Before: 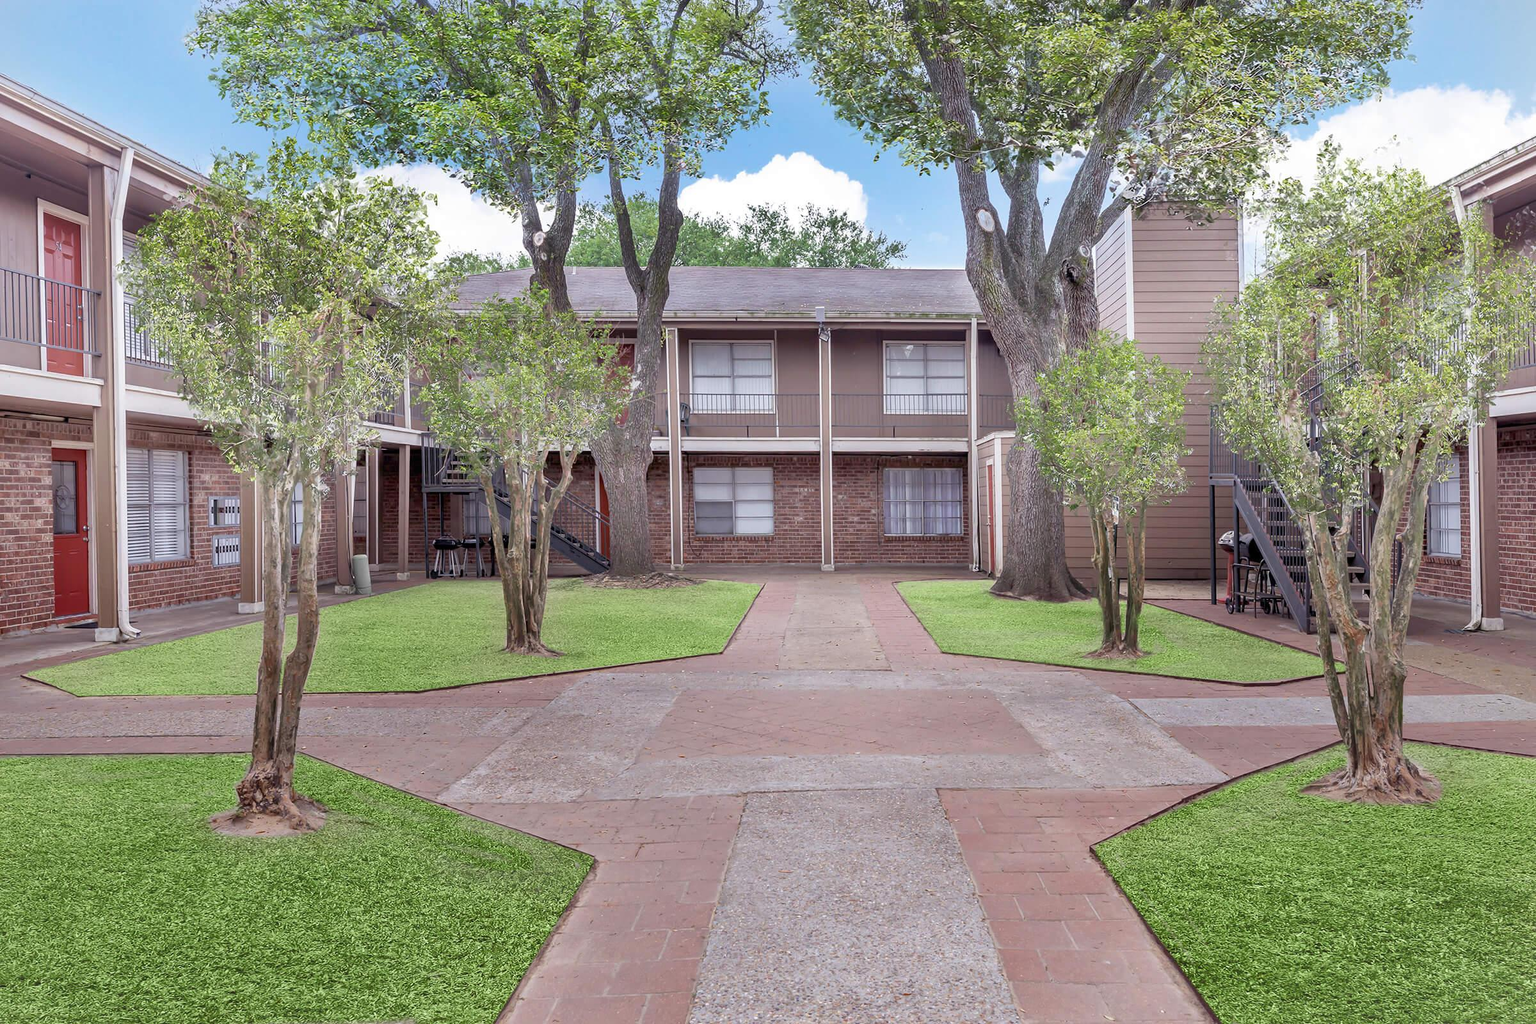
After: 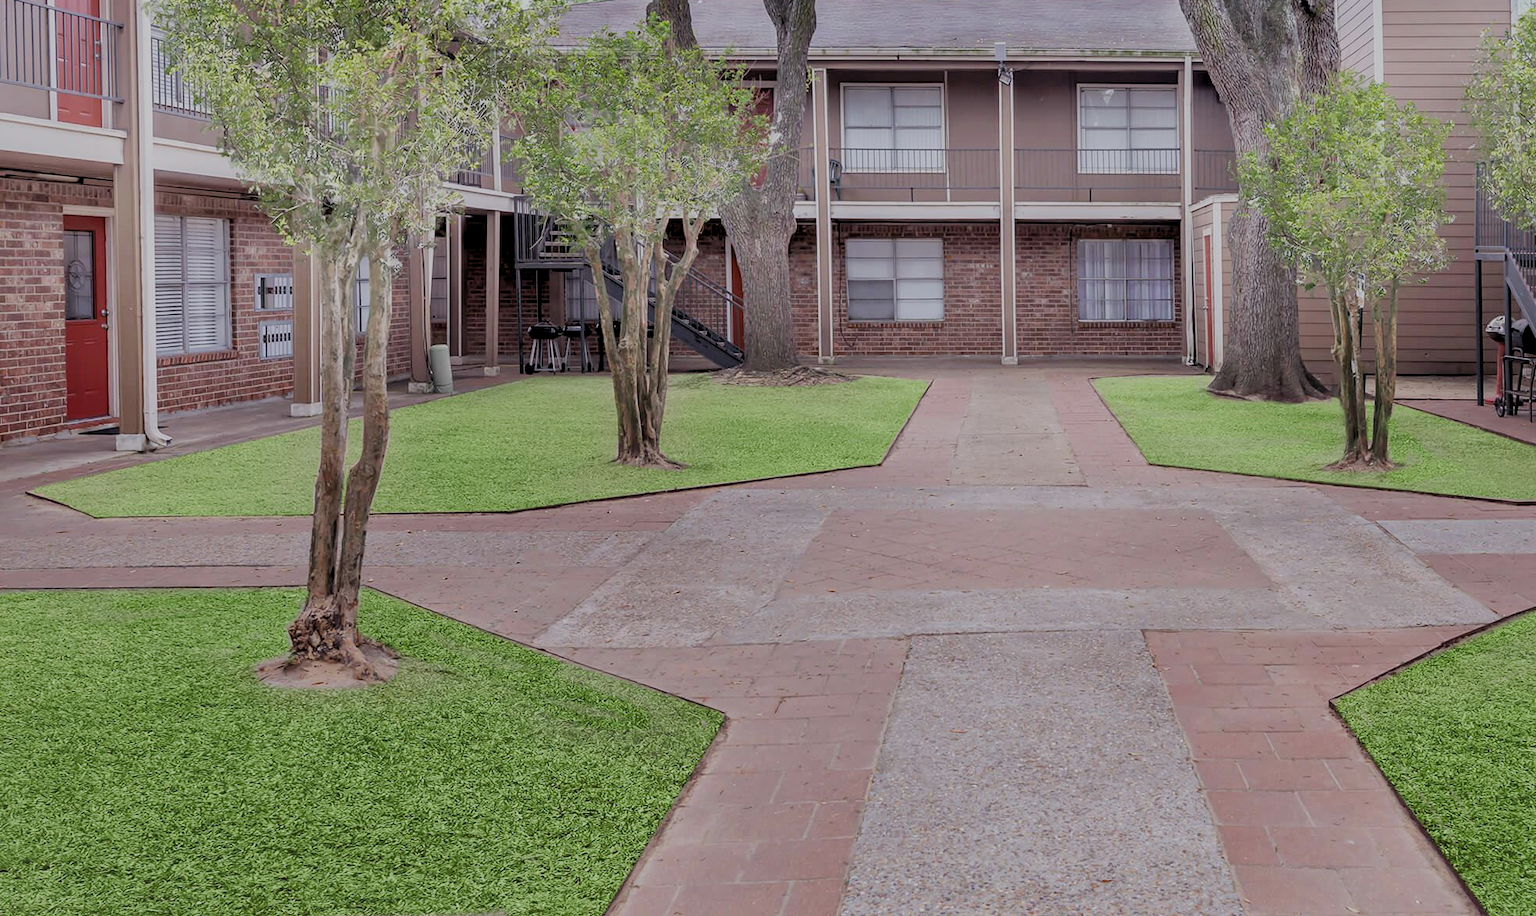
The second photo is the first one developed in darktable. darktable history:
shadows and highlights: shadows 24.93, white point adjustment -3.03, highlights -30.11
filmic rgb: black relative exposure -7.65 EV, white relative exposure 4.56 EV, hardness 3.61, contrast 0.987
crop: top 26.564%, right 18%
levels: levels [0.026, 0.507, 0.987]
